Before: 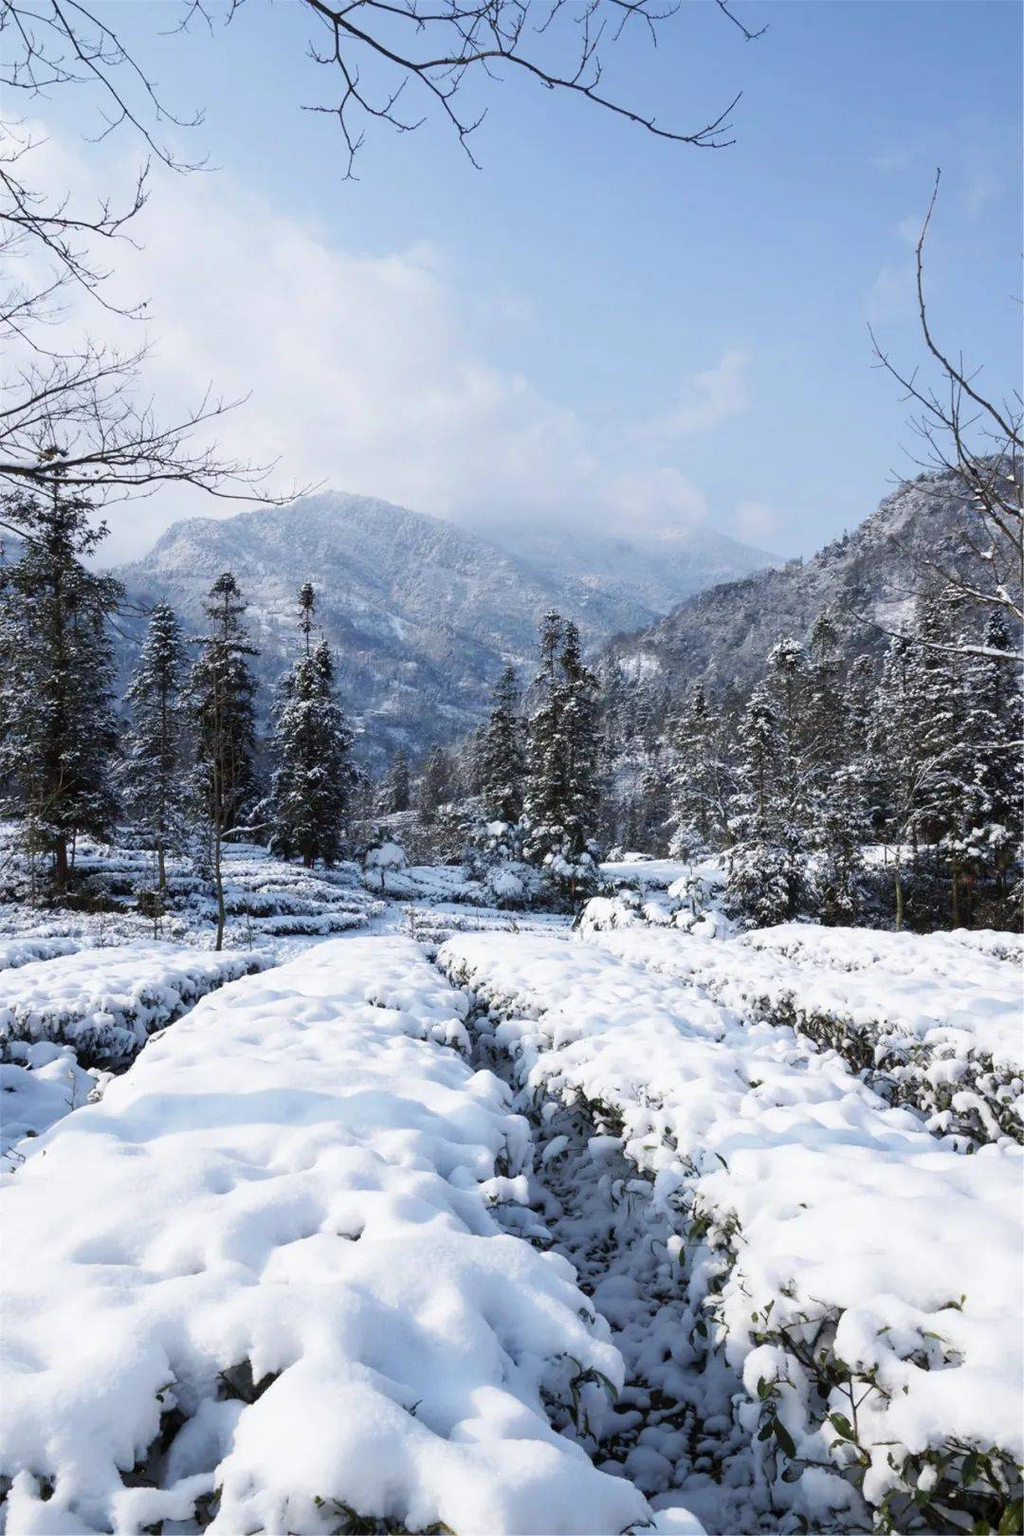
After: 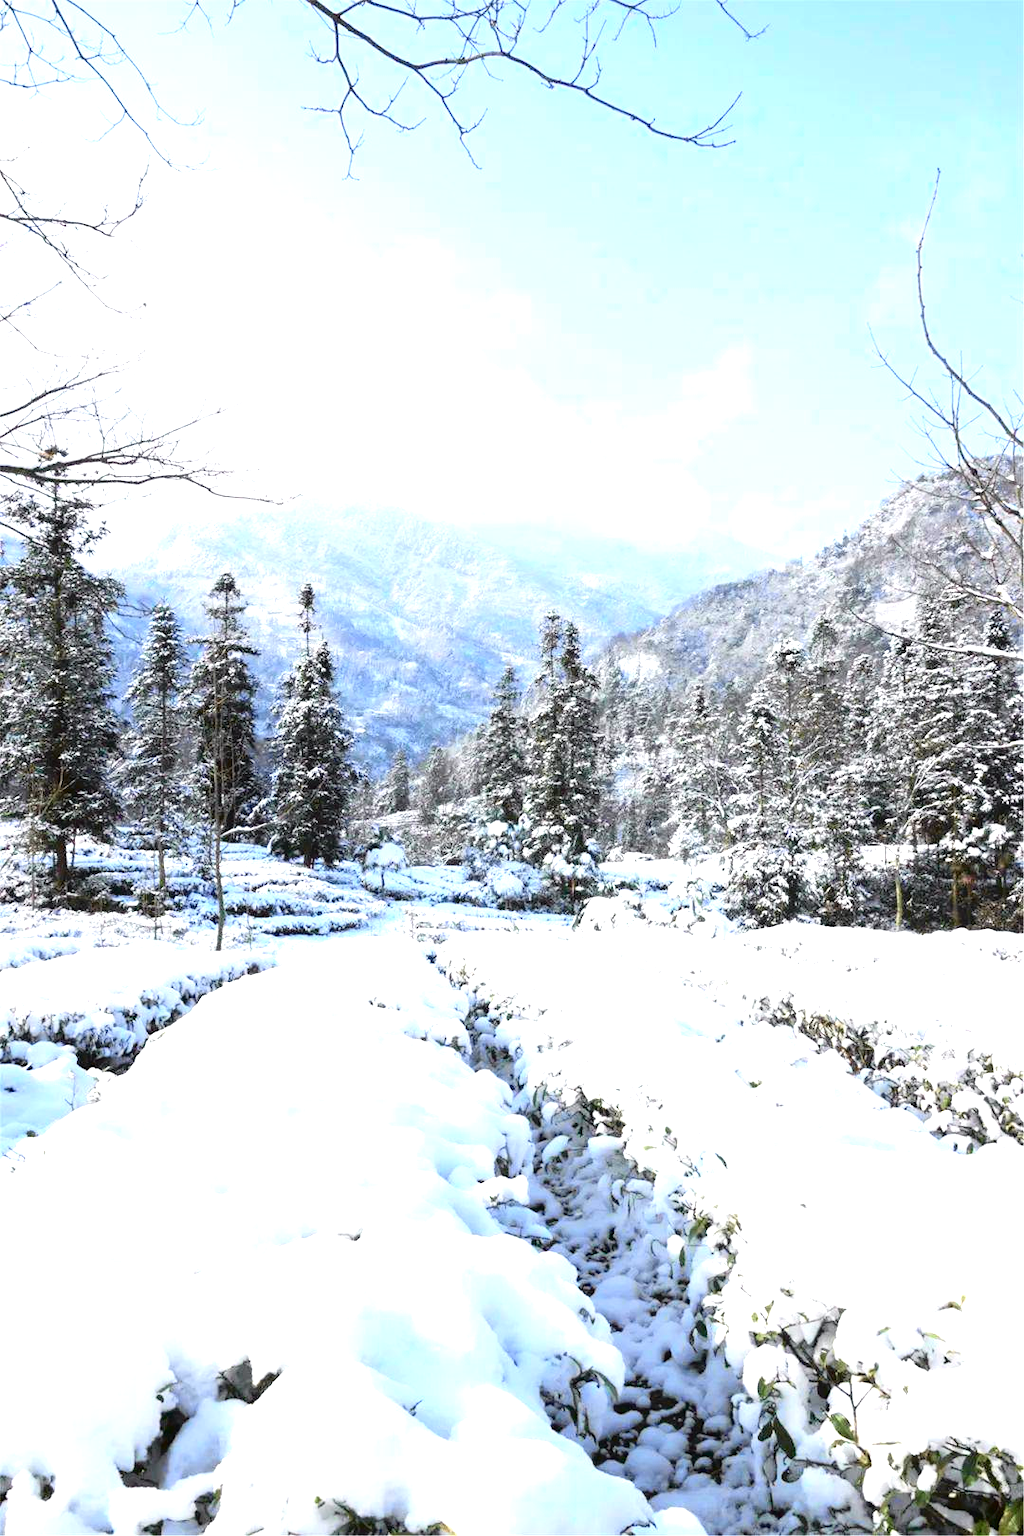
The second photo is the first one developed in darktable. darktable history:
exposure: black level correction 0, exposure 1.473 EV, compensate exposure bias true, compensate highlight preservation false
tone curve: curves: ch0 [(0.003, 0.029) (0.037, 0.036) (0.149, 0.117) (0.297, 0.318) (0.422, 0.474) (0.531, 0.6) (0.743, 0.809) (0.877, 0.901) (1, 0.98)]; ch1 [(0, 0) (0.305, 0.325) (0.453, 0.437) (0.482, 0.479) (0.501, 0.5) (0.506, 0.503) (0.567, 0.572) (0.605, 0.608) (0.668, 0.69) (1, 1)]; ch2 [(0, 0) (0.313, 0.306) (0.4, 0.399) (0.45, 0.48) (0.499, 0.502) (0.512, 0.523) (0.57, 0.595) (0.653, 0.662) (1, 1)], color space Lab, independent channels, preserve colors none
